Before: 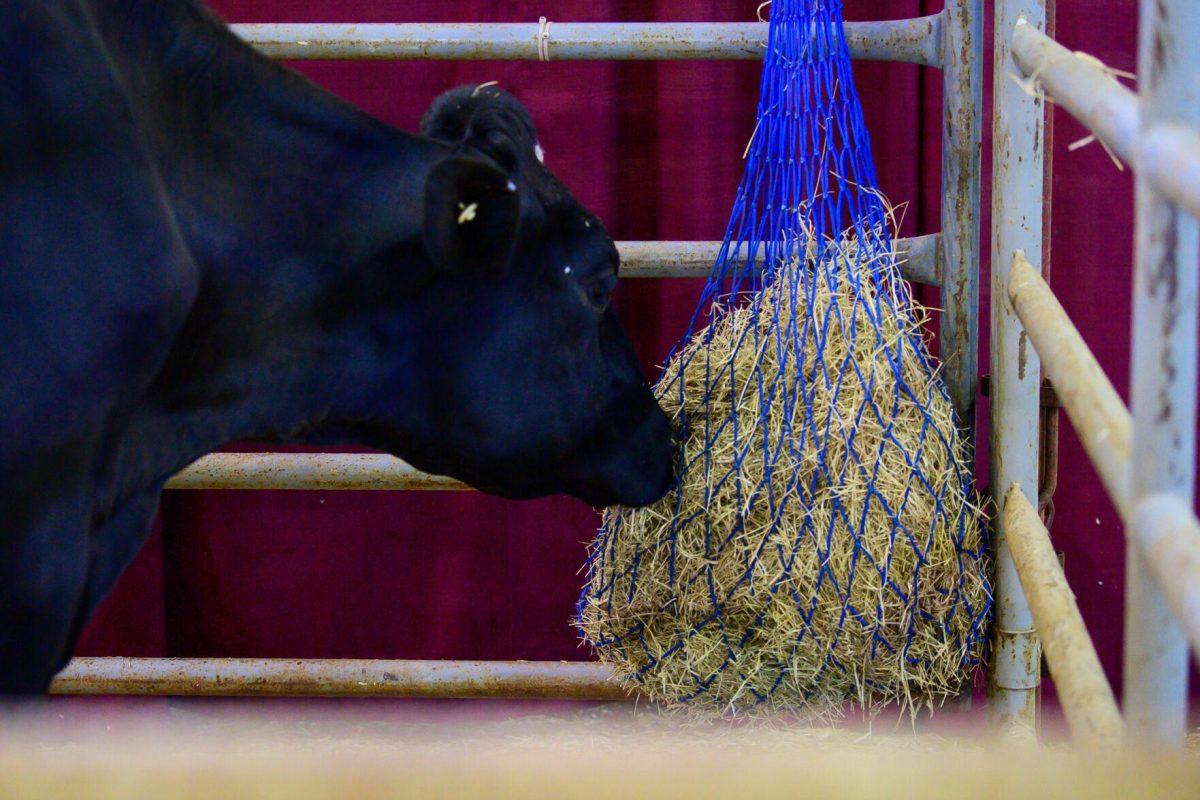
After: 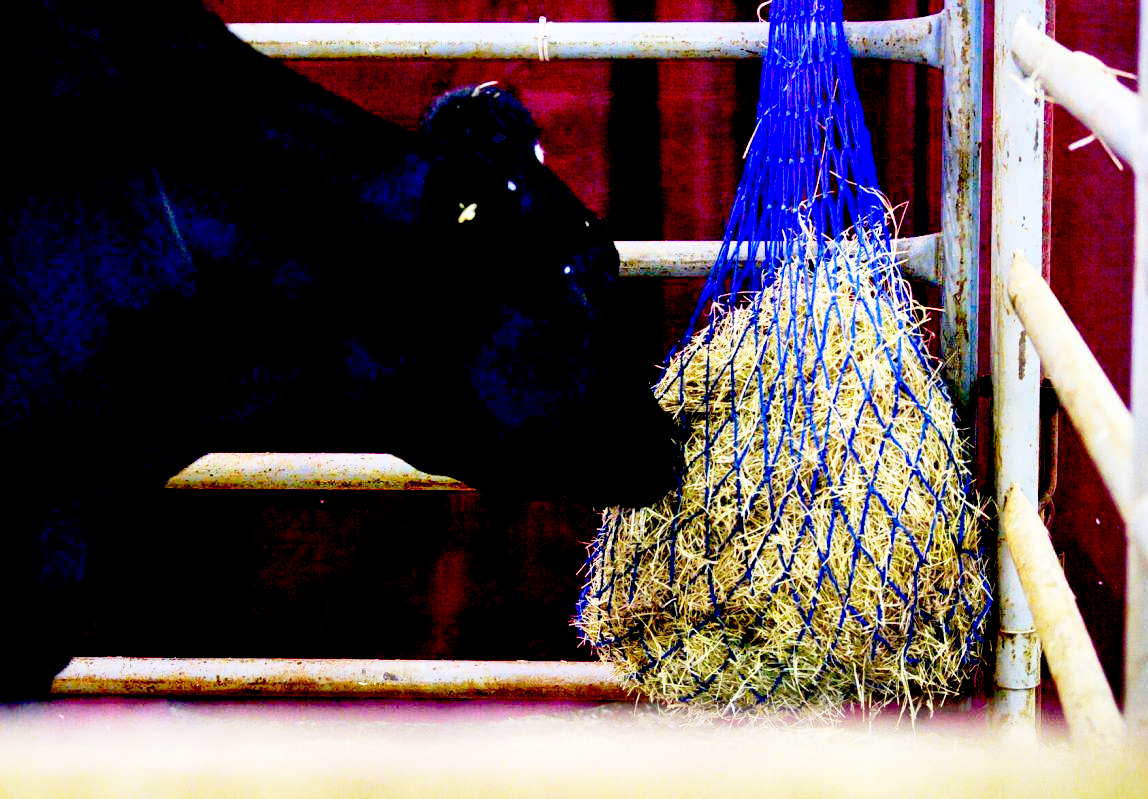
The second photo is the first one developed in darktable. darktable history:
crop: right 4.274%, bottom 0.031%
exposure: black level correction 0.032, exposure 0.308 EV, compensate highlight preservation false
base curve: curves: ch0 [(0, 0) (0.012, 0.01) (0.073, 0.168) (0.31, 0.711) (0.645, 0.957) (1, 1)], preserve colors none
shadows and highlights: shadows 30.65, highlights -62.8, soften with gaussian
